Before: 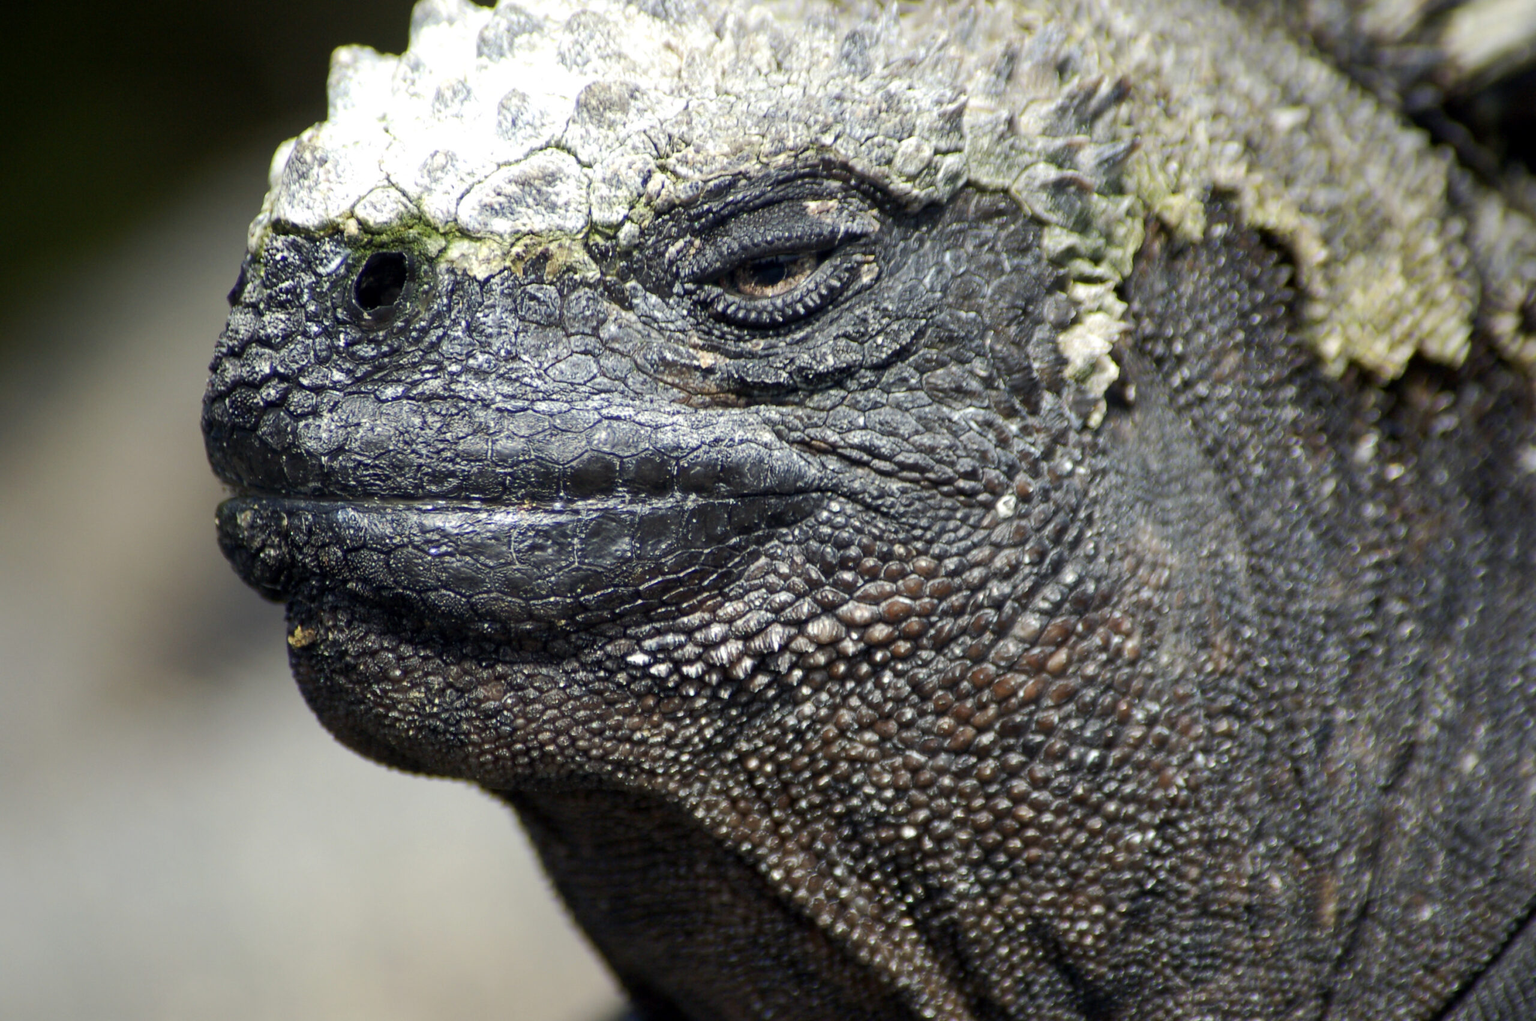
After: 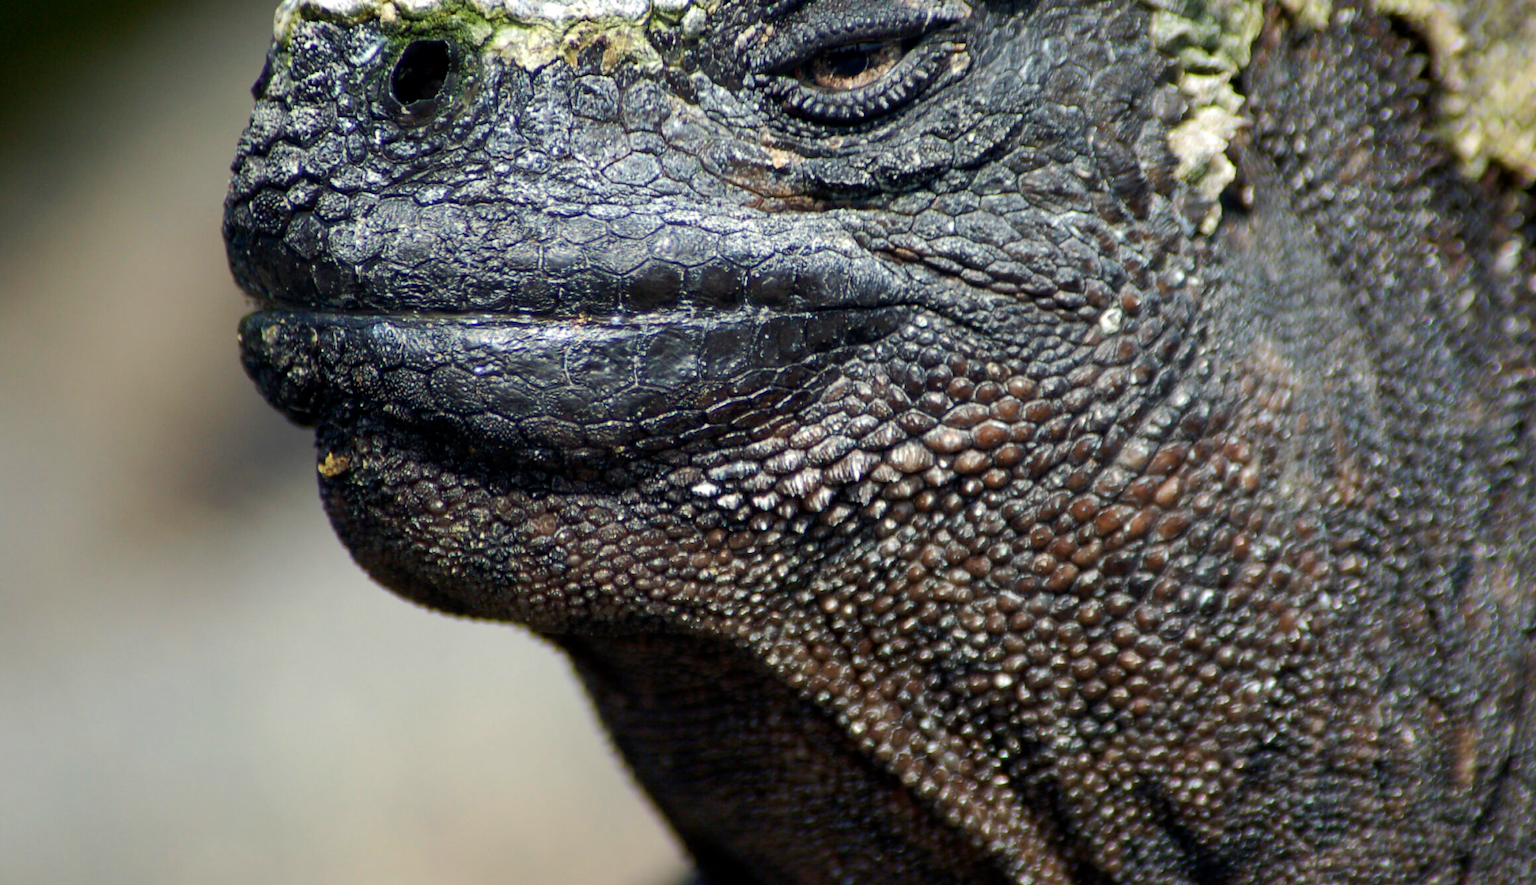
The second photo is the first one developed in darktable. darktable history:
velvia: strength 16.53%
crop: top 21.196%, right 9.387%, bottom 0.248%
